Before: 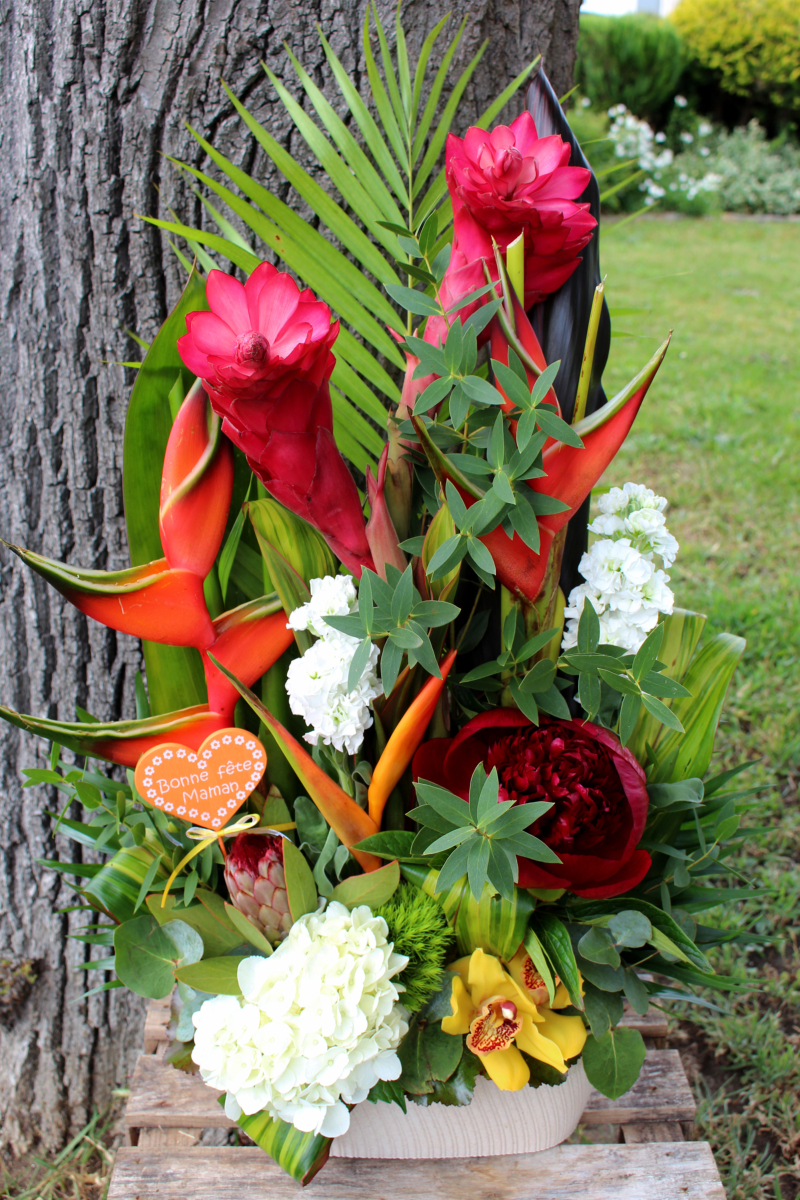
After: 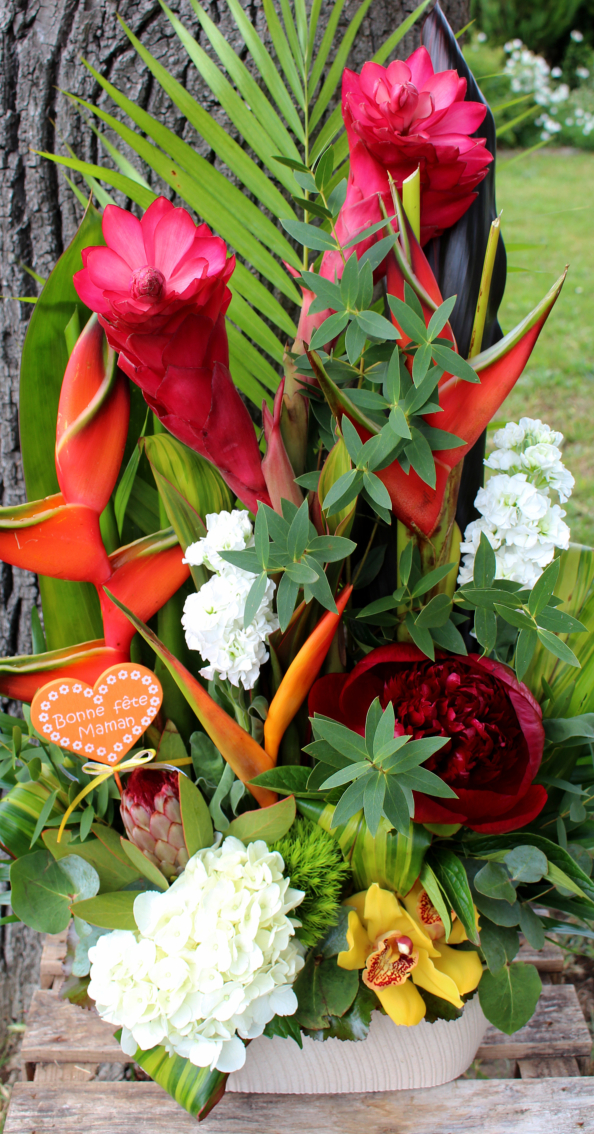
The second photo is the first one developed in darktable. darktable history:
crop and rotate: left 13.138%, top 5.428%, right 12.518%
